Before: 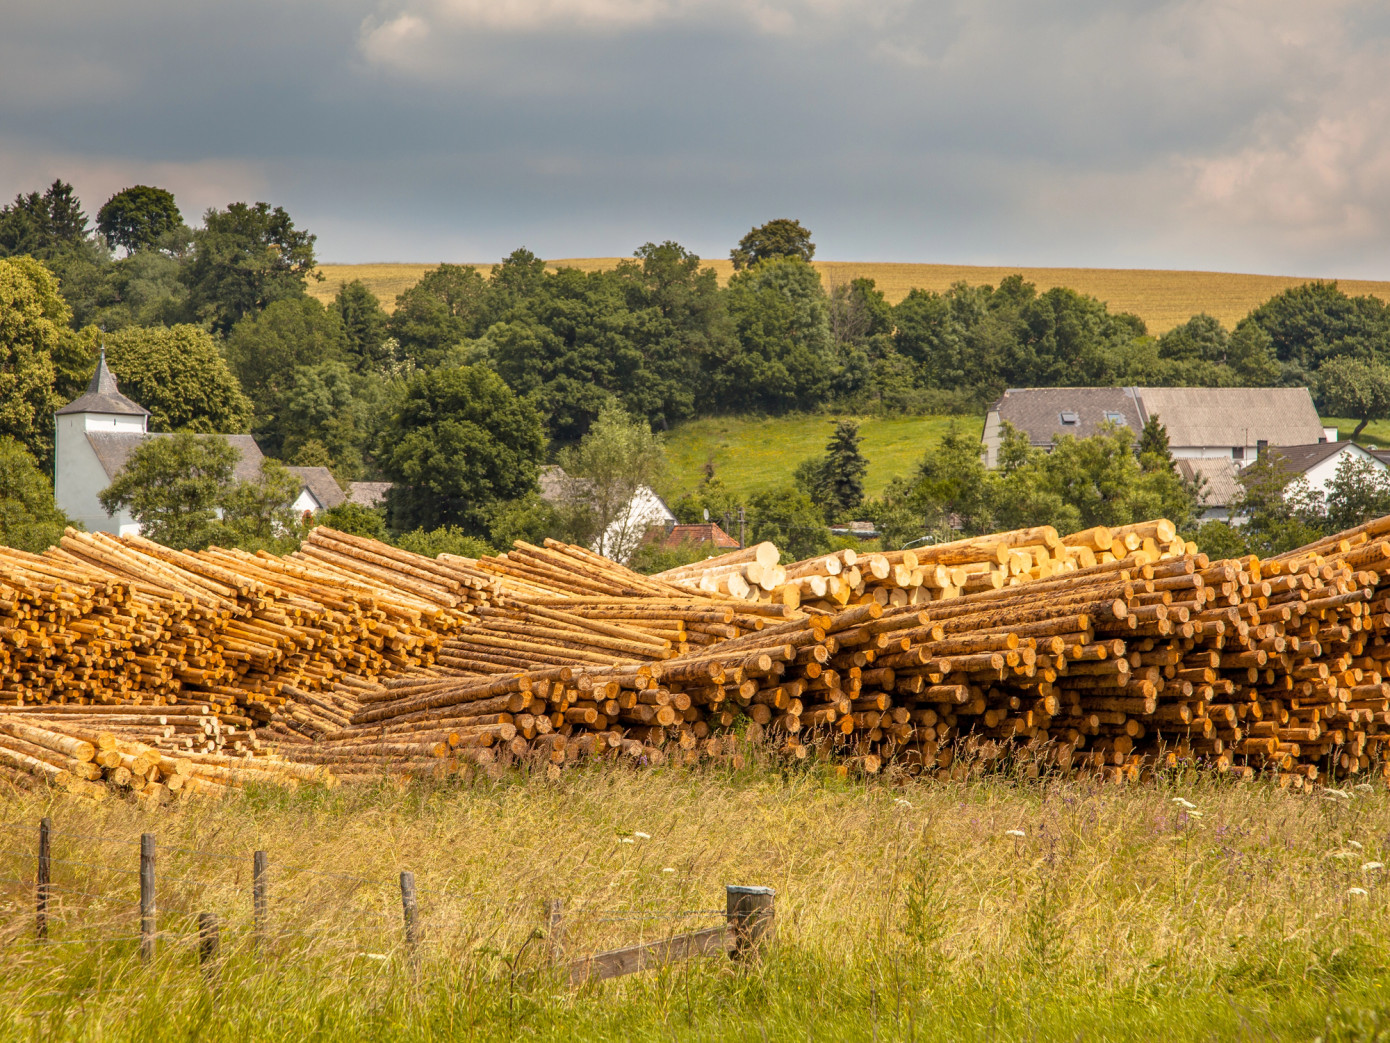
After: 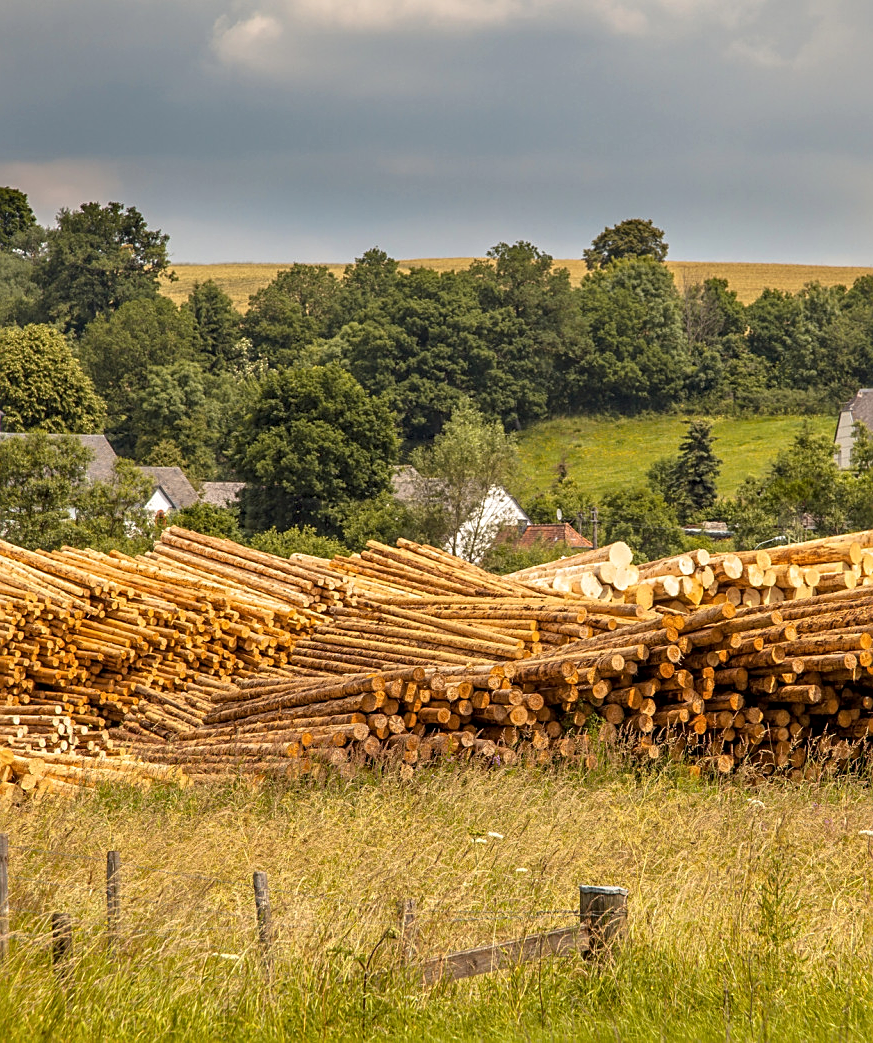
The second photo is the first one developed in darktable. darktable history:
sharpen: on, module defaults
crop: left 10.644%, right 26.528%
local contrast: highlights 100%, shadows 100%, detail 120%, midtone range 0.2
